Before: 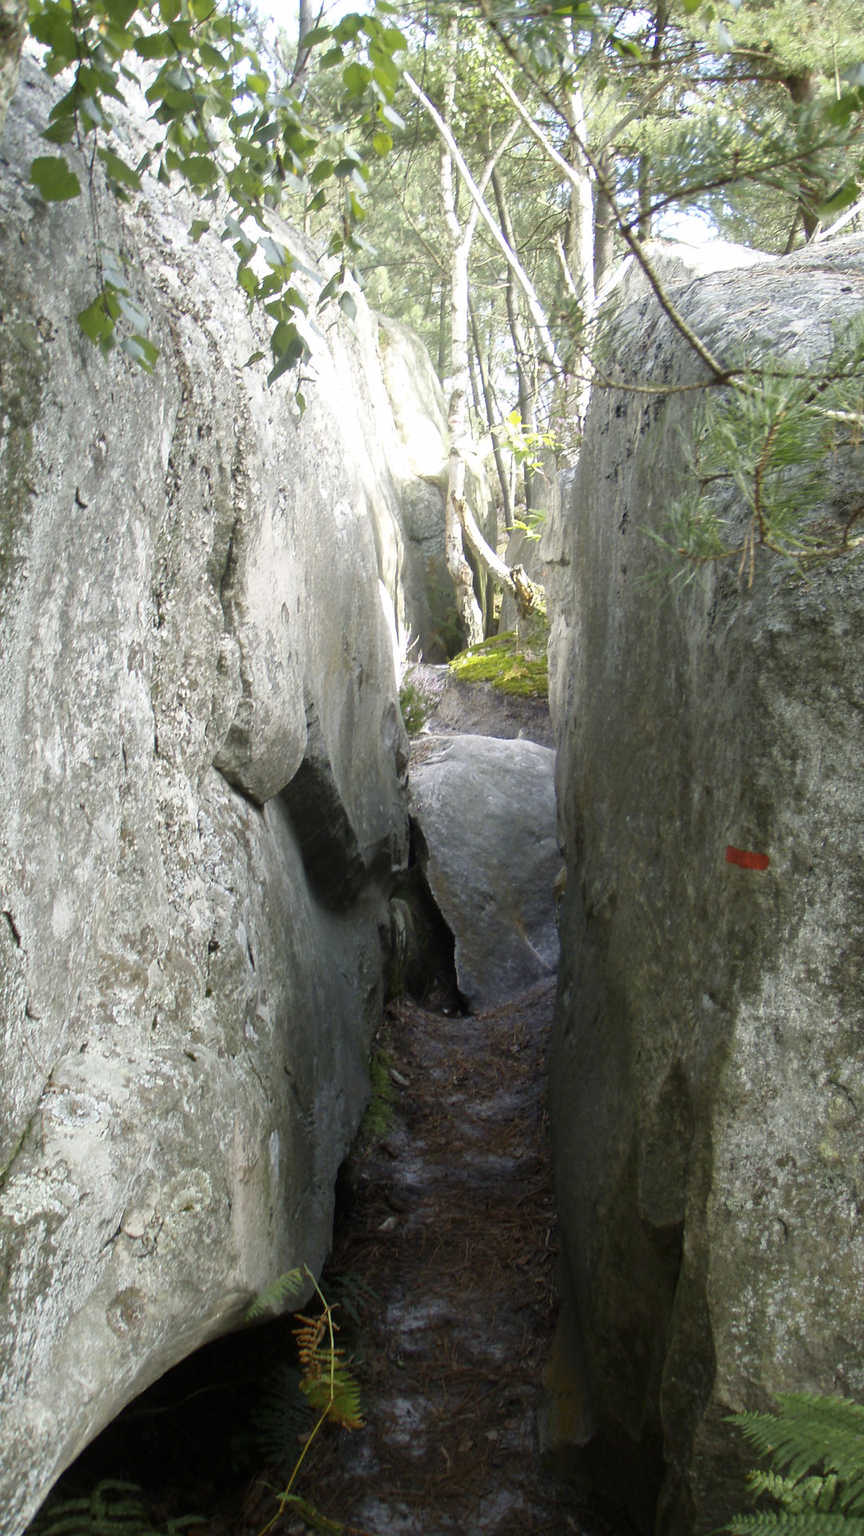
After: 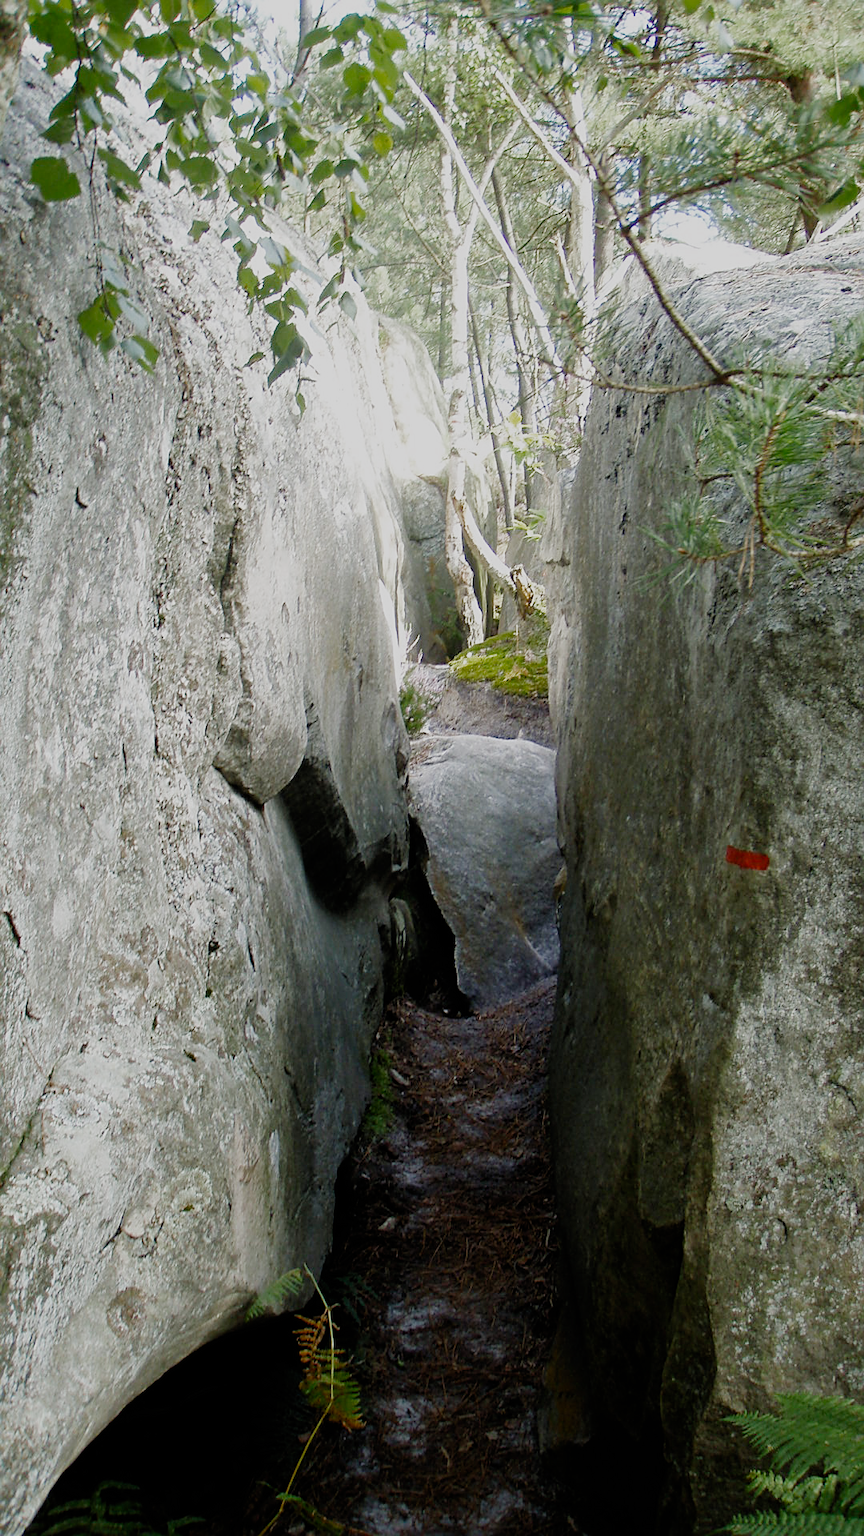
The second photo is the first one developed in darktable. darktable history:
sharpen: on, module defaults
color zones: curves: ch0 [(0, 0.425) (0.143, 0.422) (0.286, 0.42) (0.429, 0.419) (0.571, 0.419) (0.714, 0.42) (0.857, 0.422) (1, 0.425)]
filmic rgb: black relative exposure -7.65 EV, white relative exposure 4.56 EV, hardness 3.61, add noise in highlights 0.001, preserve chrominance no, color science v3 (2019), use custom middle-gray values true, contrast in highlights soft
